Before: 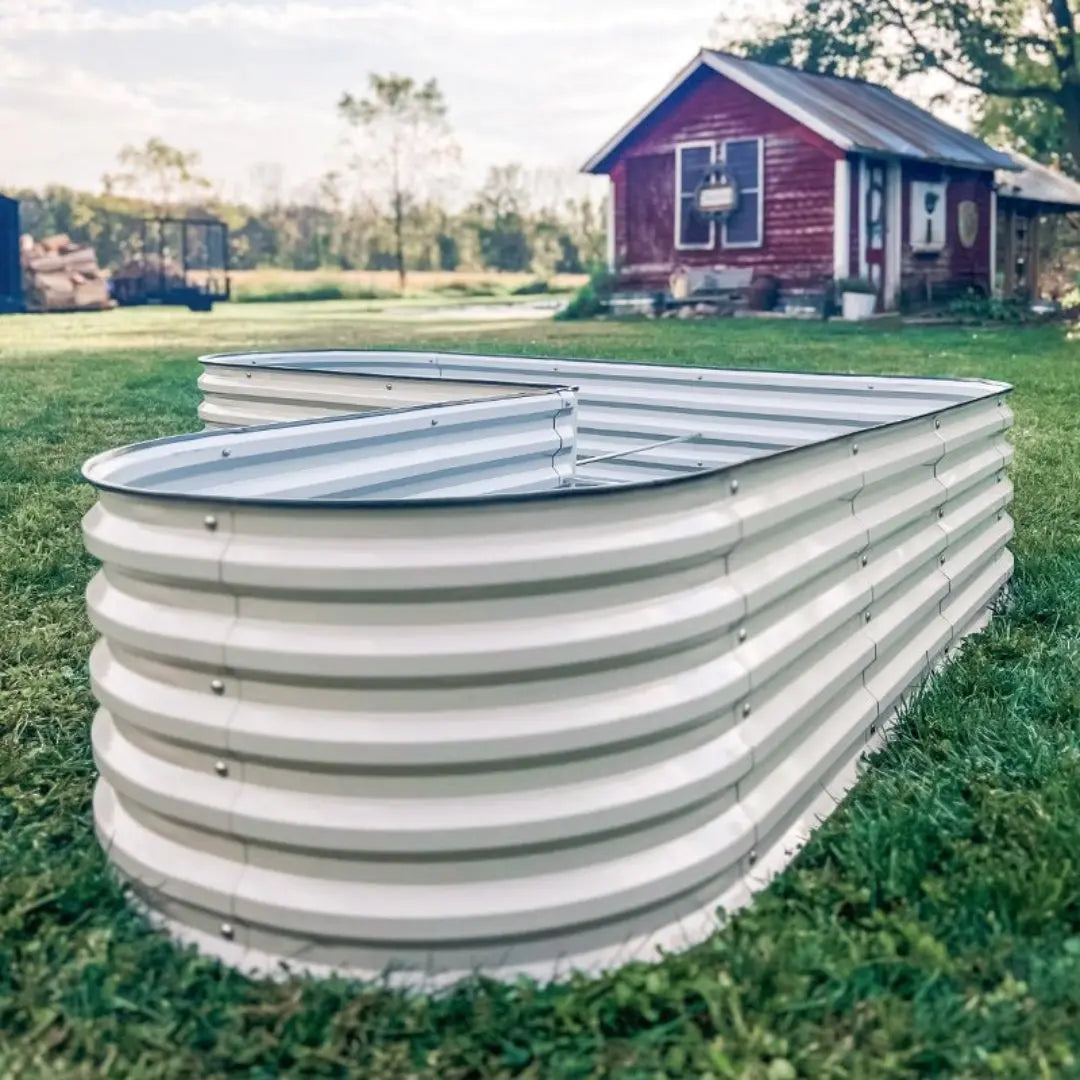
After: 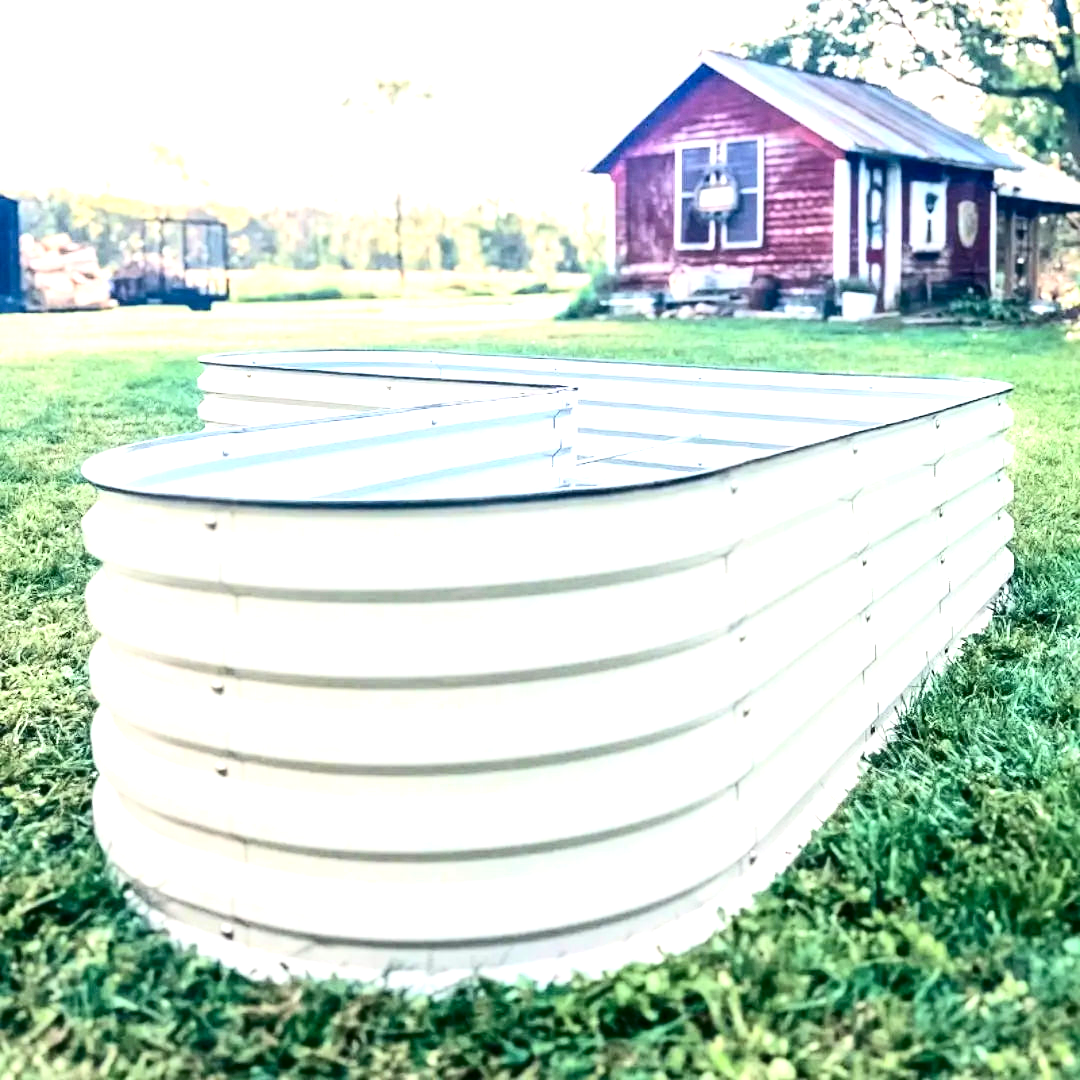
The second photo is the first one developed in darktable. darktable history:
contrast brightness saturation: contrast 0.3
local contrast: highlights 105%, shadows 102%, detail 119%, midtone range 0.2
exposure: black level correction 0, exposure 1.47 EV, compensate exposure bias true, compensate highlight preservation false
